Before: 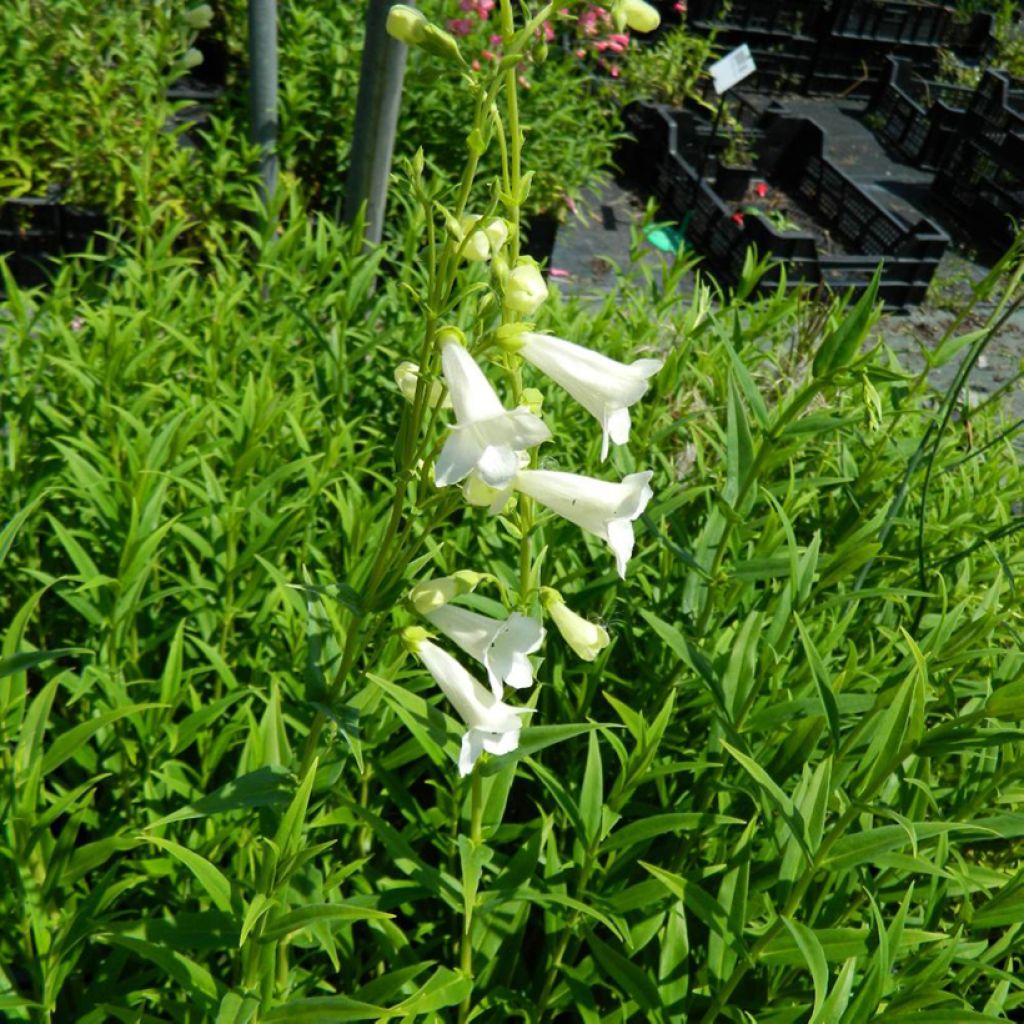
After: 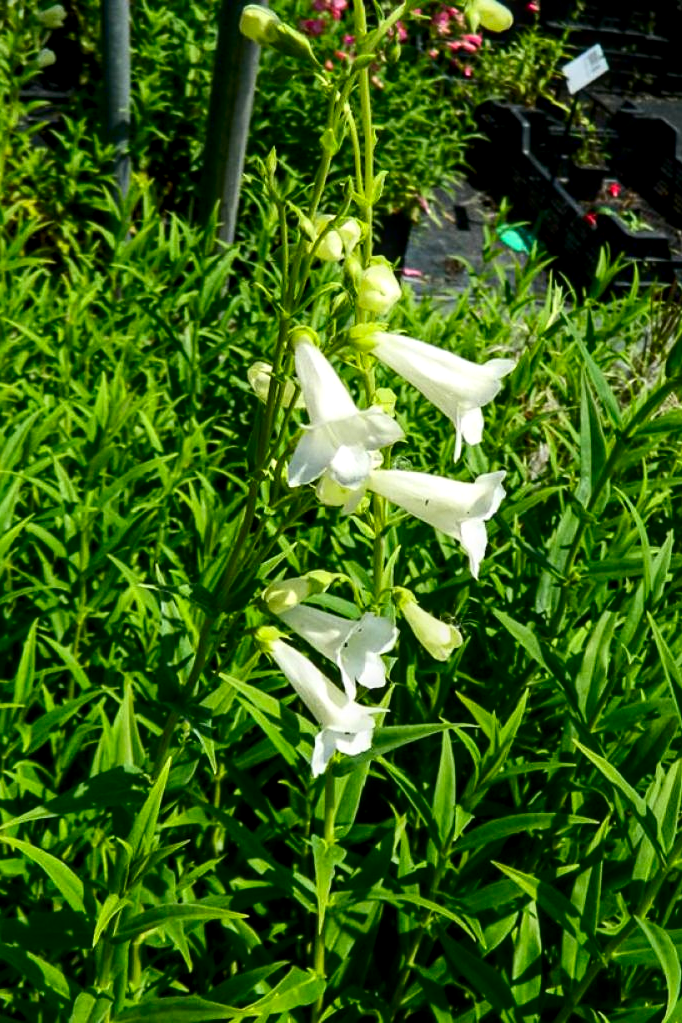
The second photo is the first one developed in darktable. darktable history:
crop and rotate: left 14.436%, right 18.898%
contrast brightness saturation: contrast 0.21, brightness -0.11, saturation 0.21
local contrast: detail 130%
sharpen: amount 0.2
